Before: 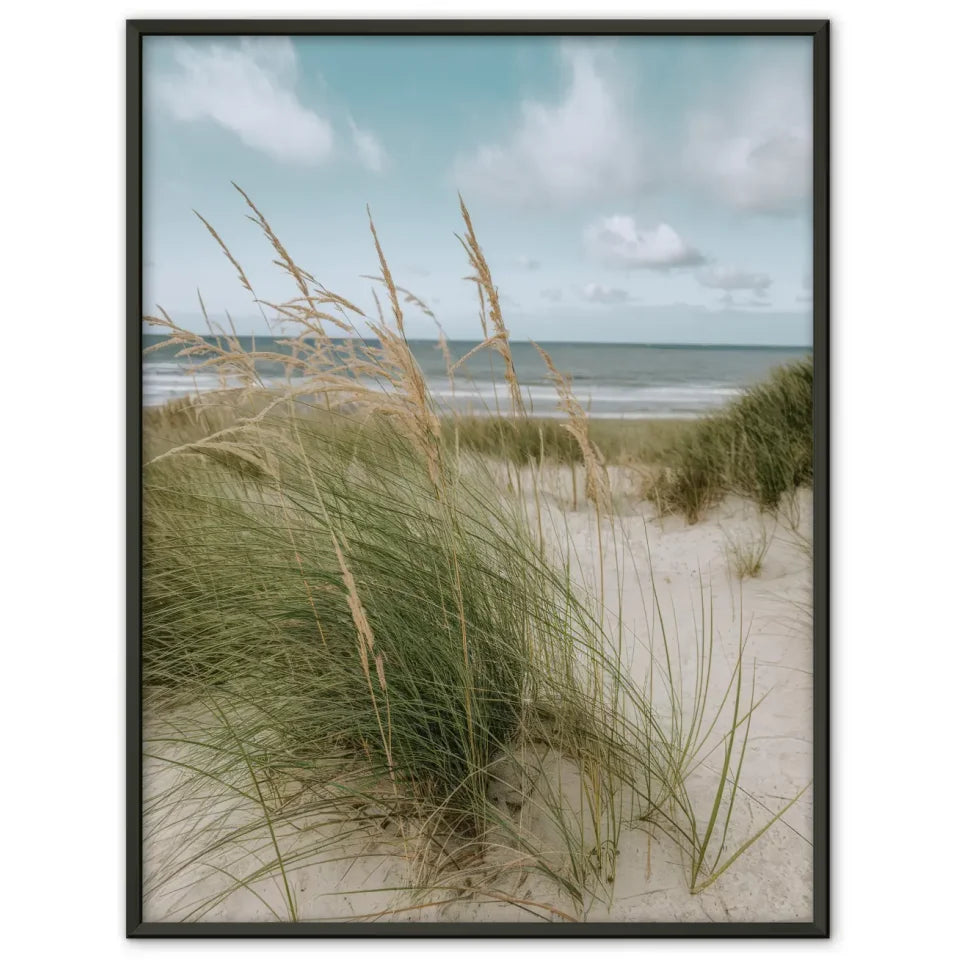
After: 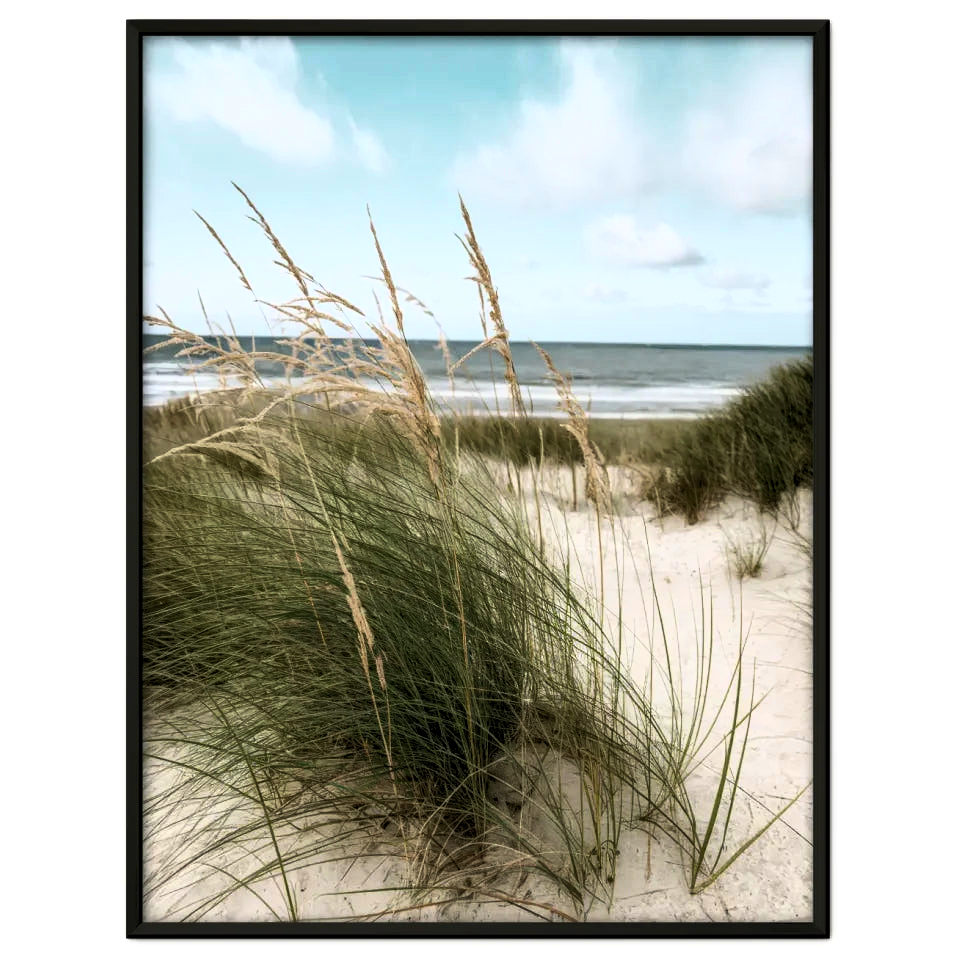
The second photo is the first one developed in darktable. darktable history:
tone curve: curves: ch0 [(0, 0) (0.56, 0.467) (0.846, 0.934) (1, 1)]
color balance: contrast 8.5%, output saturation 105%
rgb levels: levels [[0.013, 0.434, 0.89], [0, 0.5, 1], [0, 0.5, 1]]
tone equalizer: on, module defaults
